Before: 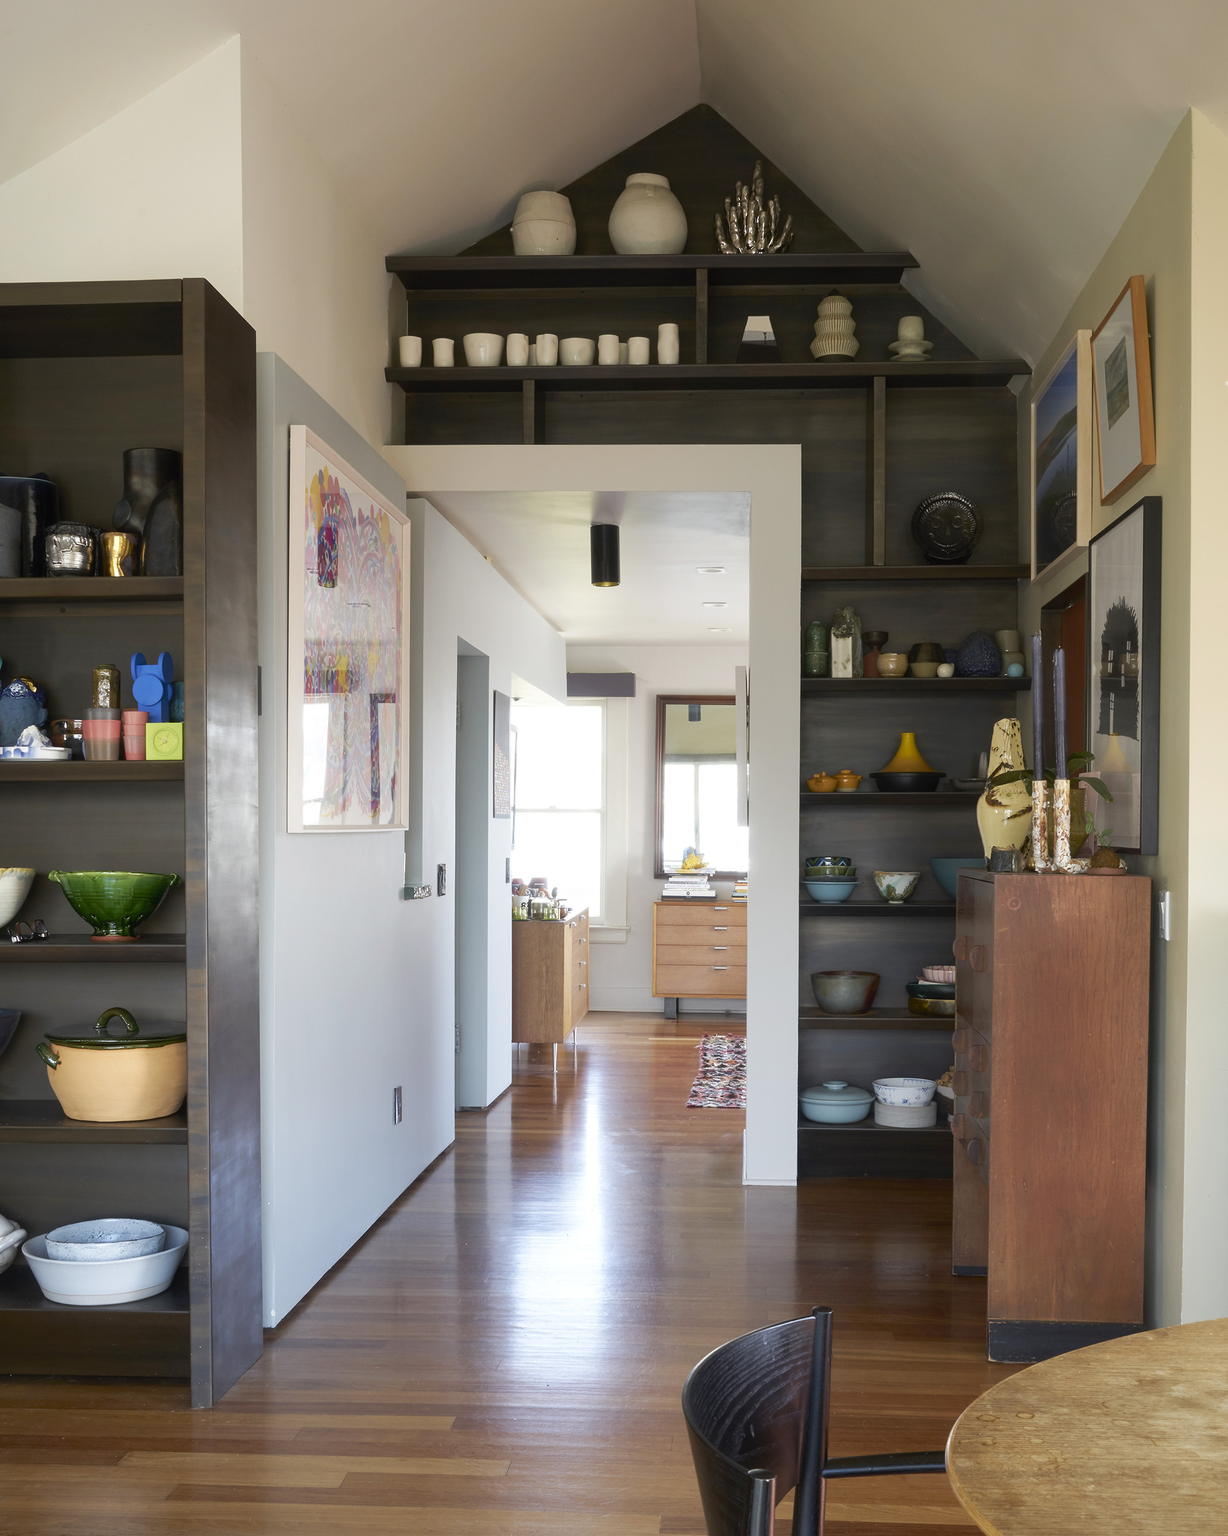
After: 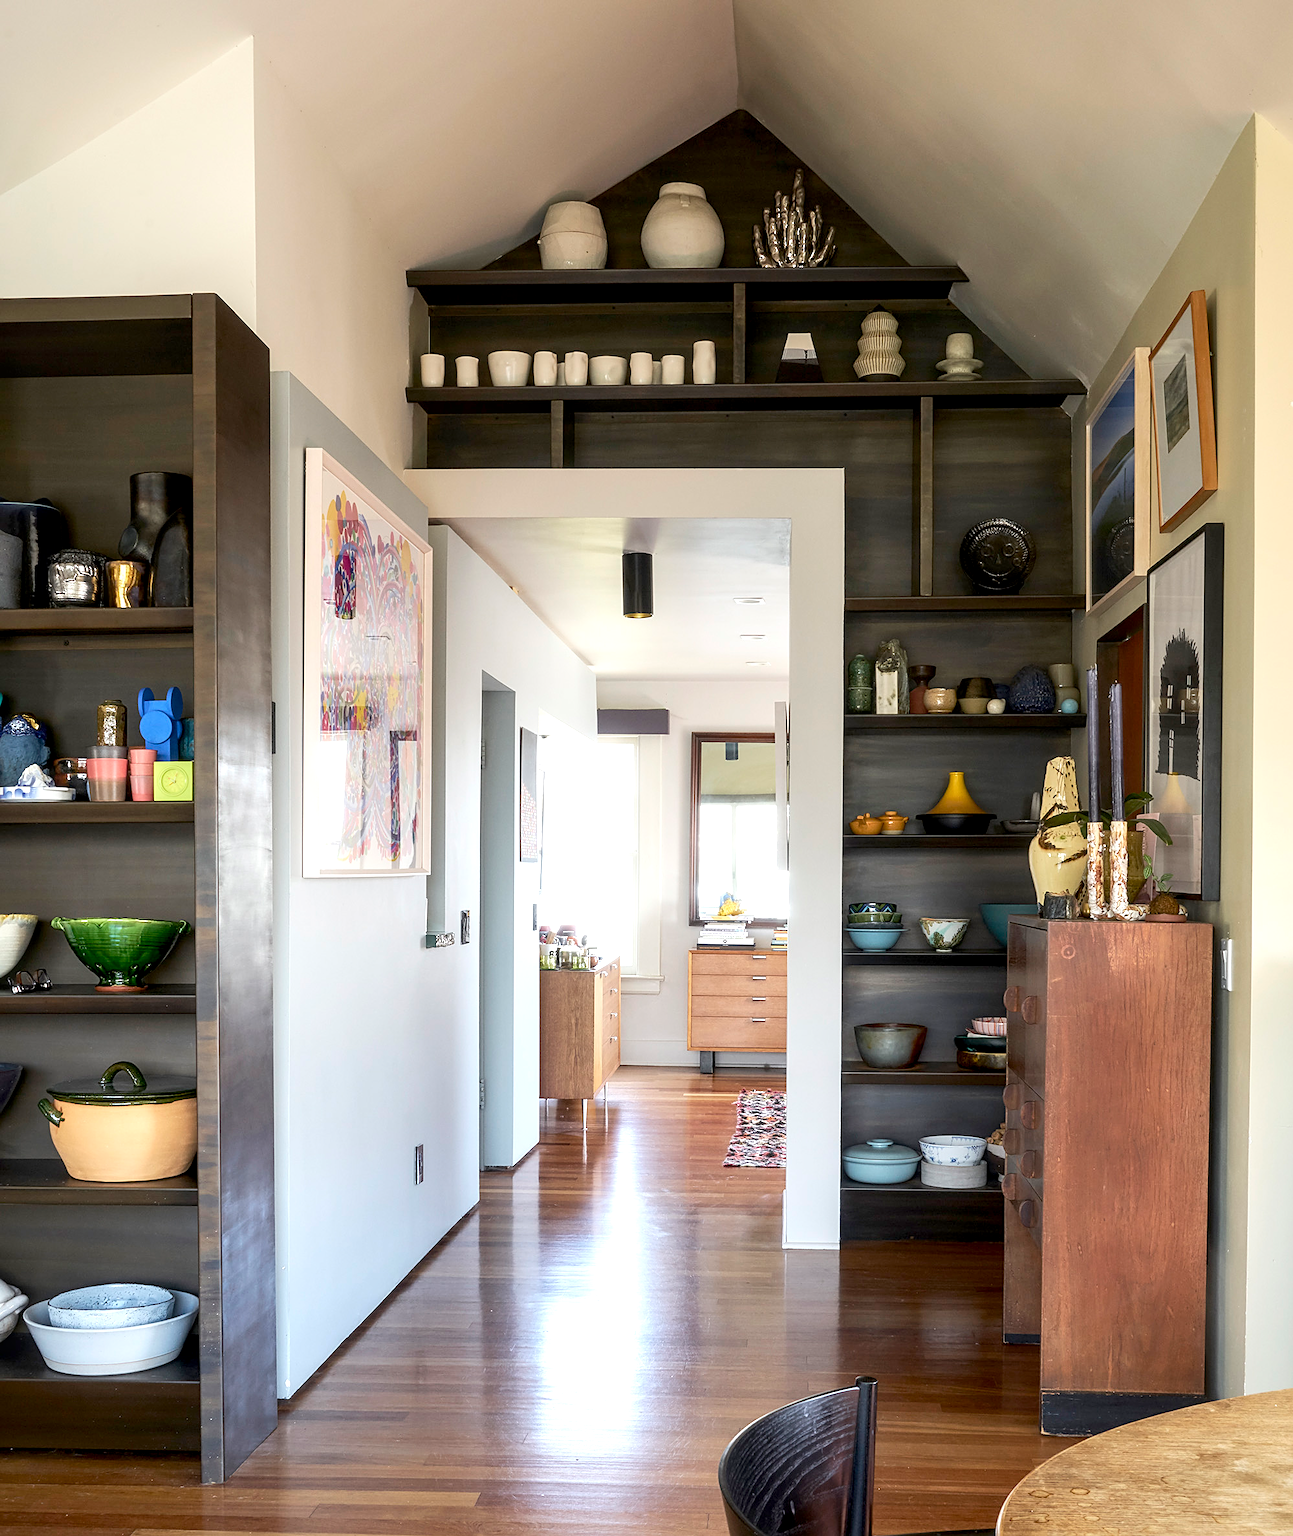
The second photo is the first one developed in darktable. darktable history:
sharpen: on, module defaults
local contrast: detail 130%
crop and rotate: top 0.014%, bottom 5.032%
exposure: black level correction 0.004, exposure 0.387 EV, compensate highlight preservation false
tone equalizer: edges refinement/feathering 500, mask exposure compensation -1.57 EV, preserve details no
contrast brightness saturation: contrast 0.149, brightness 0.042
